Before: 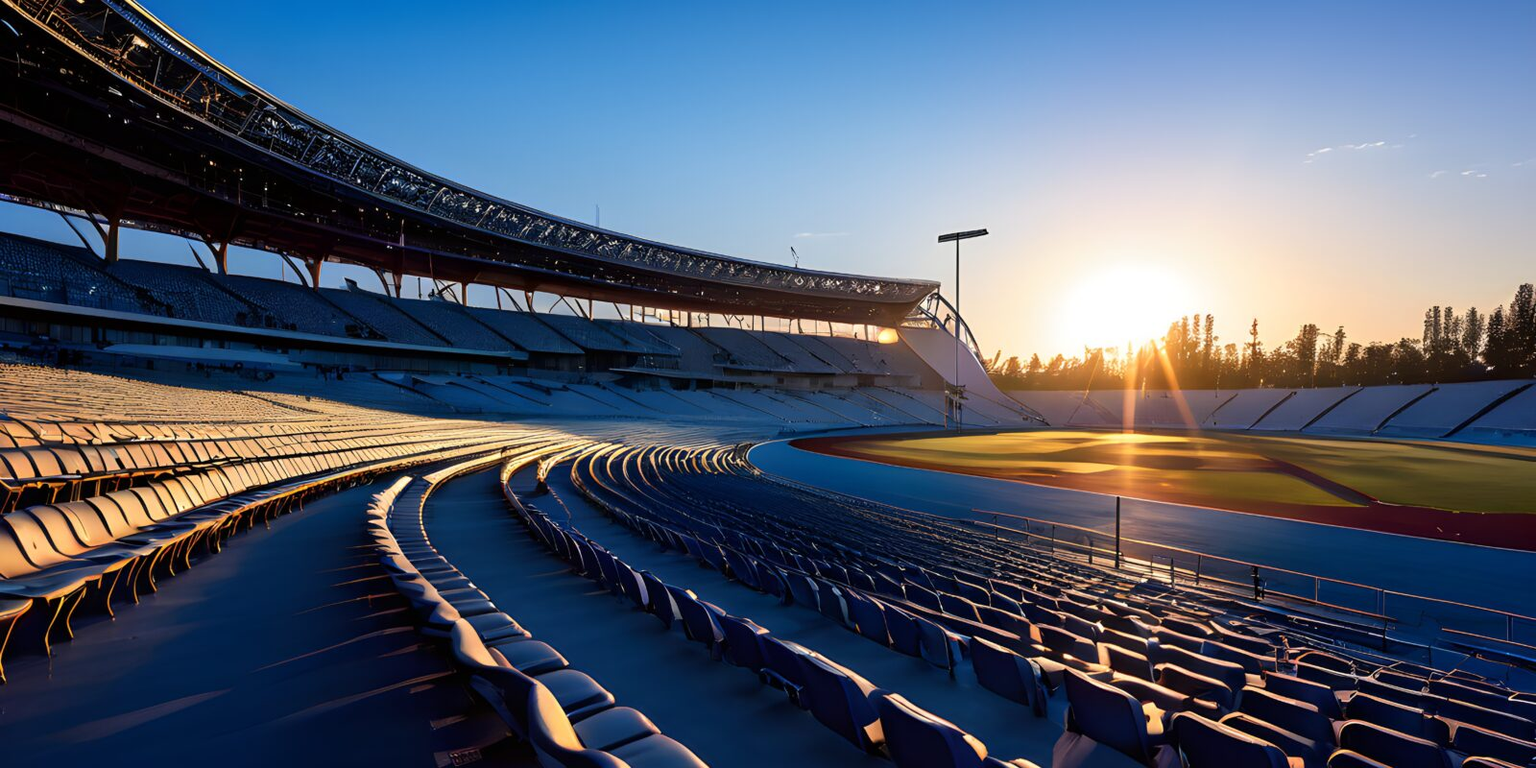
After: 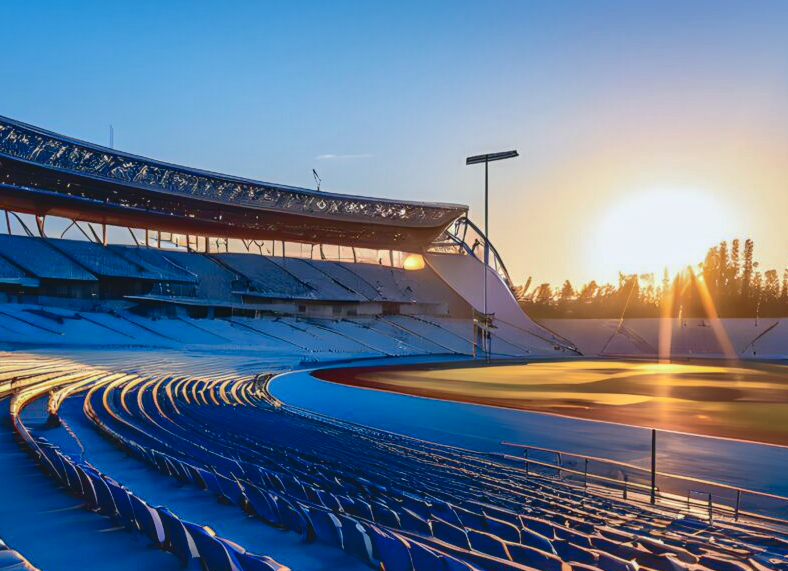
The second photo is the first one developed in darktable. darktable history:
shadows and highlights: shadows 60.77, highlights -59.98
tone curve: curves: ch0 [(0, 0.047) (0.15, 0.127) (0.46, 0.466) (0.751, 0.788) (1, 0.961)]; ch1 [(0, 0) (0.43, 0.408) (0.476, 0.469) (0.505, 0.501) (0.553, 0.557) (0.592, 0.58) (0.631, 0.625) (1, 1)]; ch2 [(0, 0) (0.505, 0.495) (0.55, 0.557) (0.583, 0.573) (1, 1)], color space Lab, independent channels, preserve colors none
crop: left 31.941%, top 11.005%, right 18.767%, bottom 17.603%
contrast equalizer: y [[0.6 ×6], [0.55 ×6], [0 ×6], [0 ×6], [0 ×6]], mix 0.138
local contrast: detail 130%
